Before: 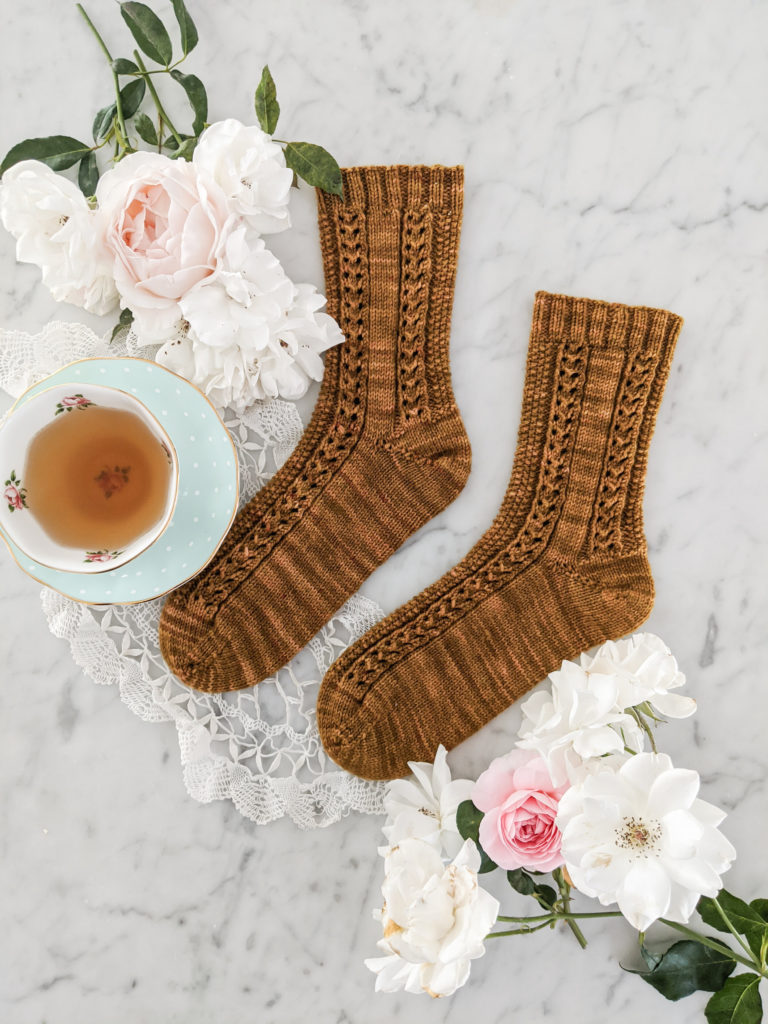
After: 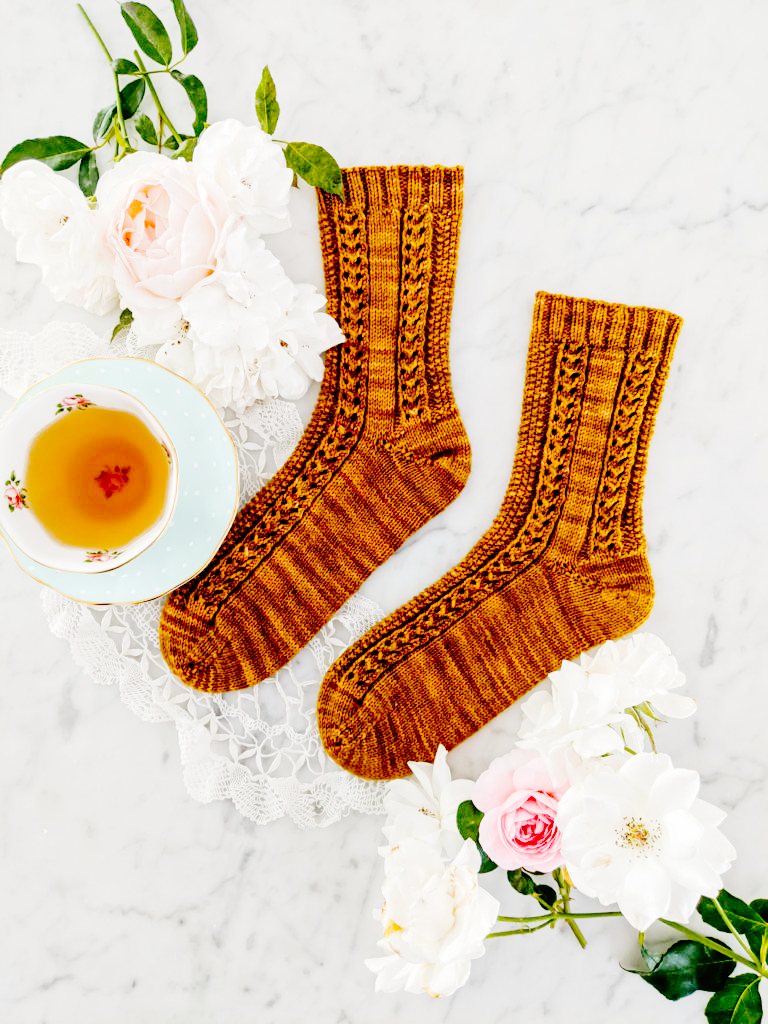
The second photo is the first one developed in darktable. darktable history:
base curve: curves: ch0 [(0, 0) (0.036, 0.01) (0.123, 0.254) (0.258, 0.504) (0.507, 0.748) (1, 1)], preserve colors none
color balance rgb: linear chroma grading › global chroma 15%, perceptual saturation grading › global saturation 30%
